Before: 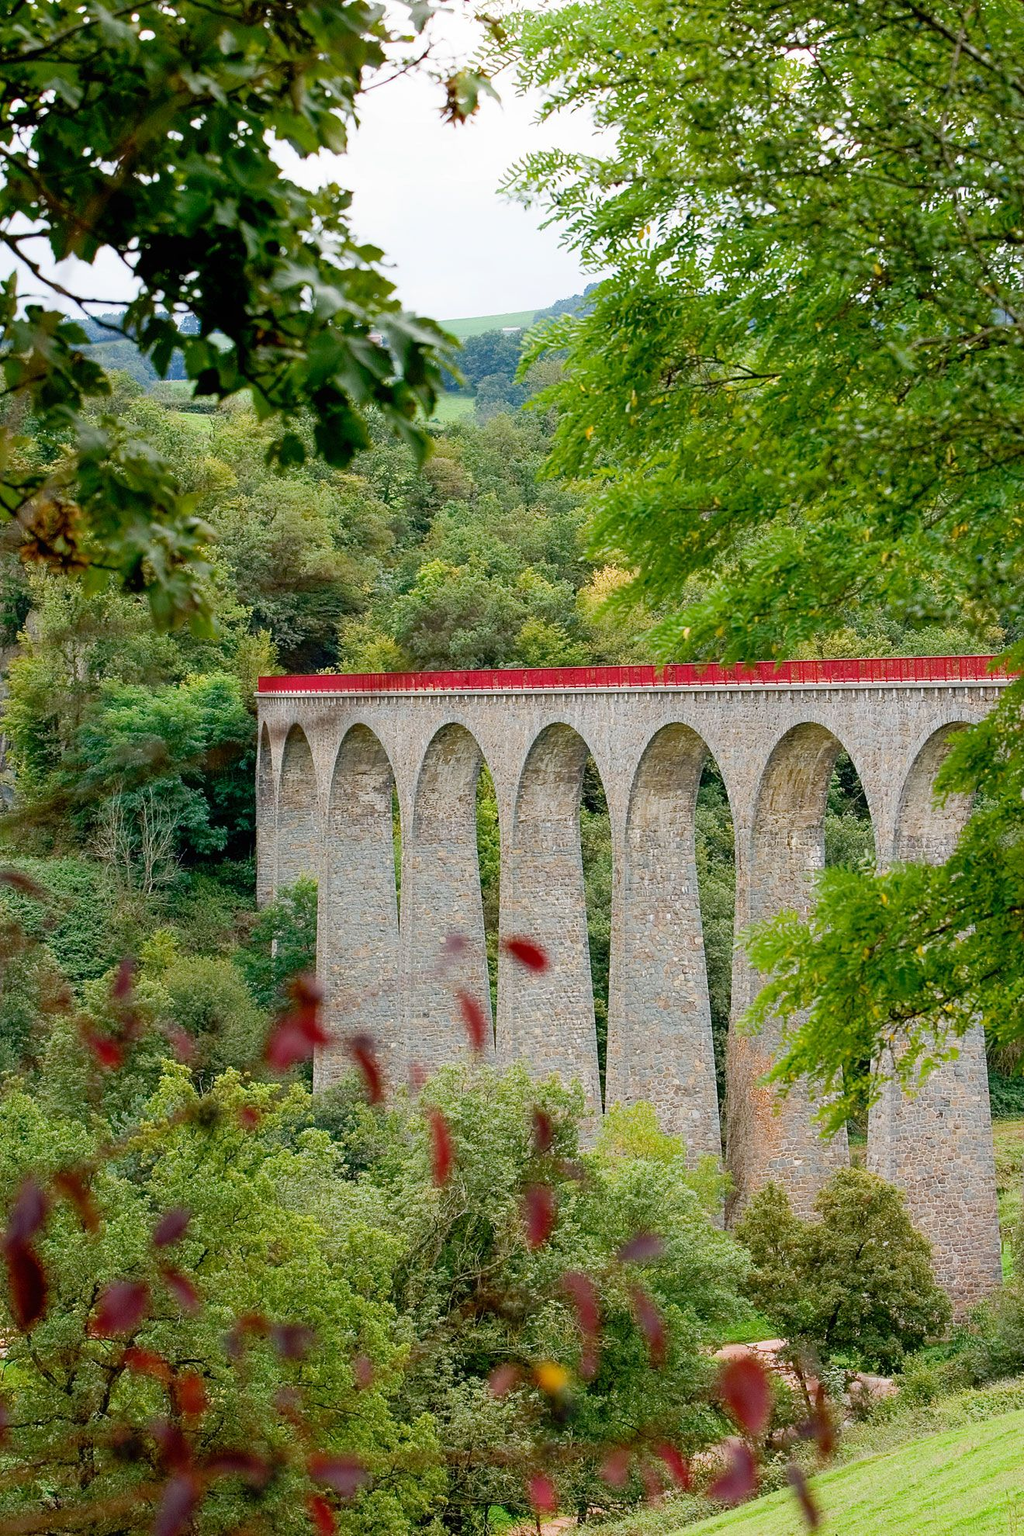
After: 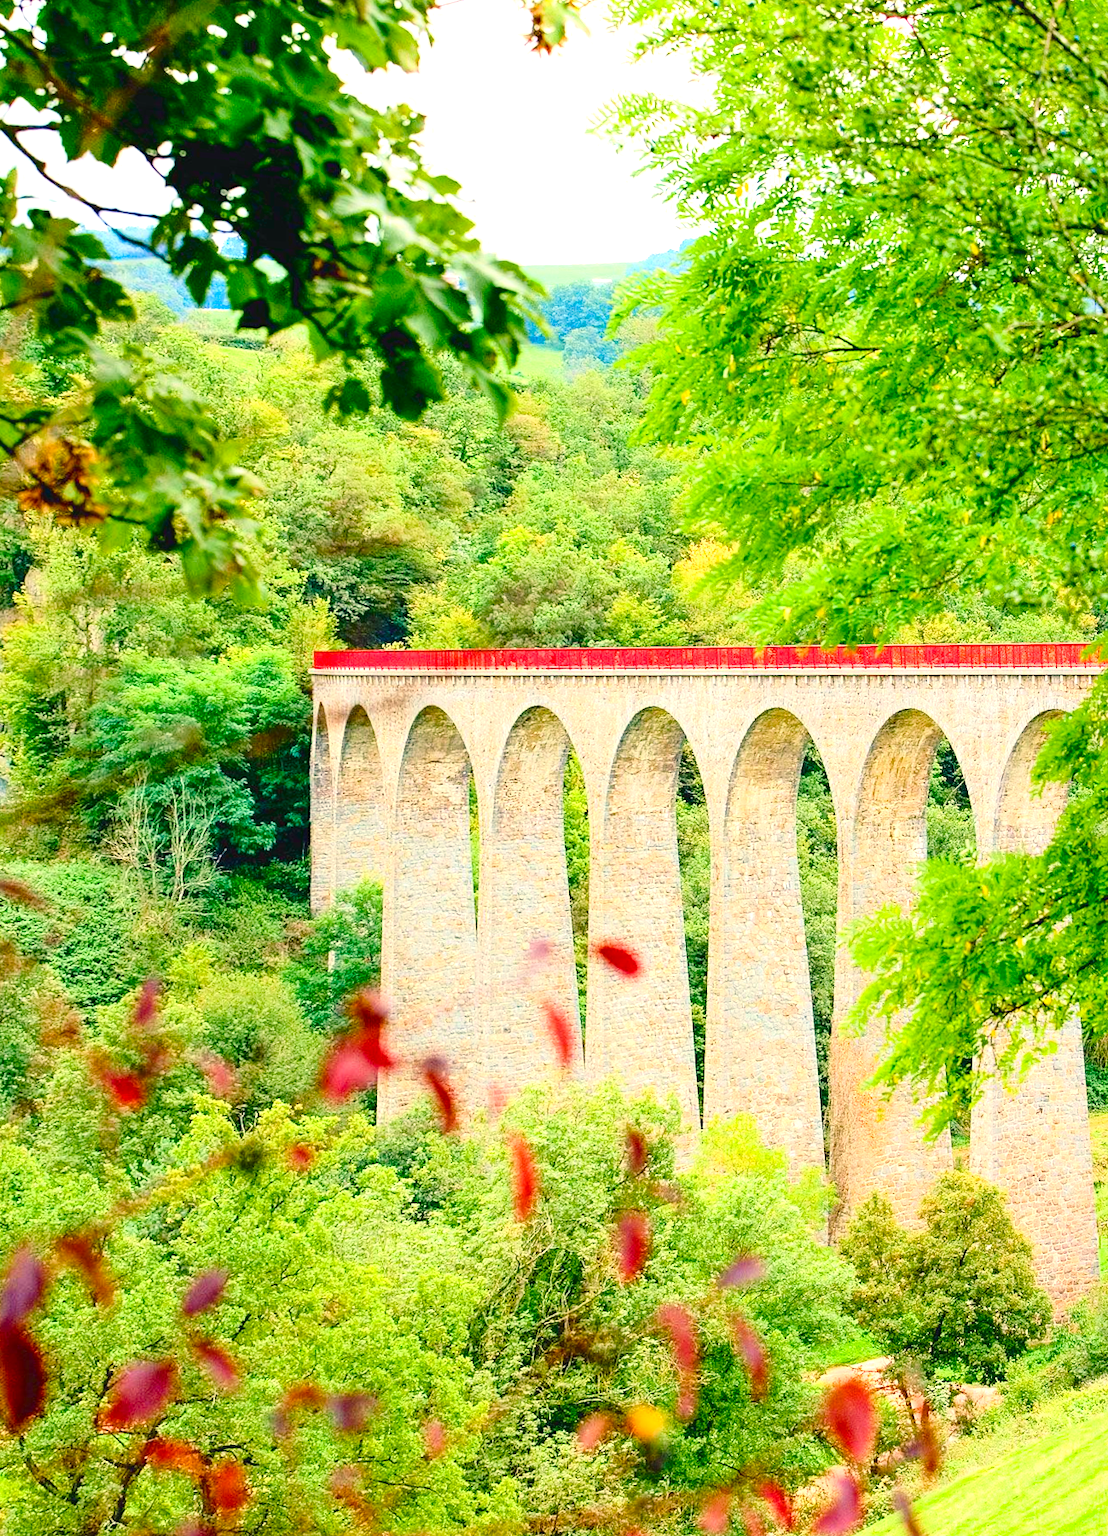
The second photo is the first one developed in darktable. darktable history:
base curve: curves: ch0 [(0, 0) (0.262, 0.32) (0.722, 0.705) (1, 1)]
tone curve: curves: ch0 [(0, 0) (0.091, 0.077) (0.517, 0.574) (0.745, 0.82) (0.844, 0.908) (0.909, 0.942) (1, 0.973)]; ch1 [(0, 0) (0.437, 0.404) (0.5, 0.5) (0.534, 0.546) (0.58, 0.603) (0.616, 0.649) (1, 1)]; ch2 [(0, 0) (0.442, 0.415) (0.5, 0.5) (0.535, 0.547) (0.585, 0.62) (1, 1)], color space Lab, independent channels, preserve colors none
color balance rgb: shadows lift › chroma 2%, shadows lift › hue 219.6°, power › hue 313.2°, highlights gain › chroma 3%, highlights gain › hue 75.6°, global offset › luminance 0.5%, perceptual saturation grading › global saturation 15.33%, perceptual saturation grading › highlights -19.33%, perceptual saturation grading › shadows 20%, global vibrance 20%
rotate and perspective: rotation -0.013°, lens shift (vertical) -0.027, lens shift (horizontal) 0.178, crop left 0.016, crop right 0.989, crop top 0.082, crop bottom 0.918
exposure: exposure 1.15 EV, compensate highlight preservation false
